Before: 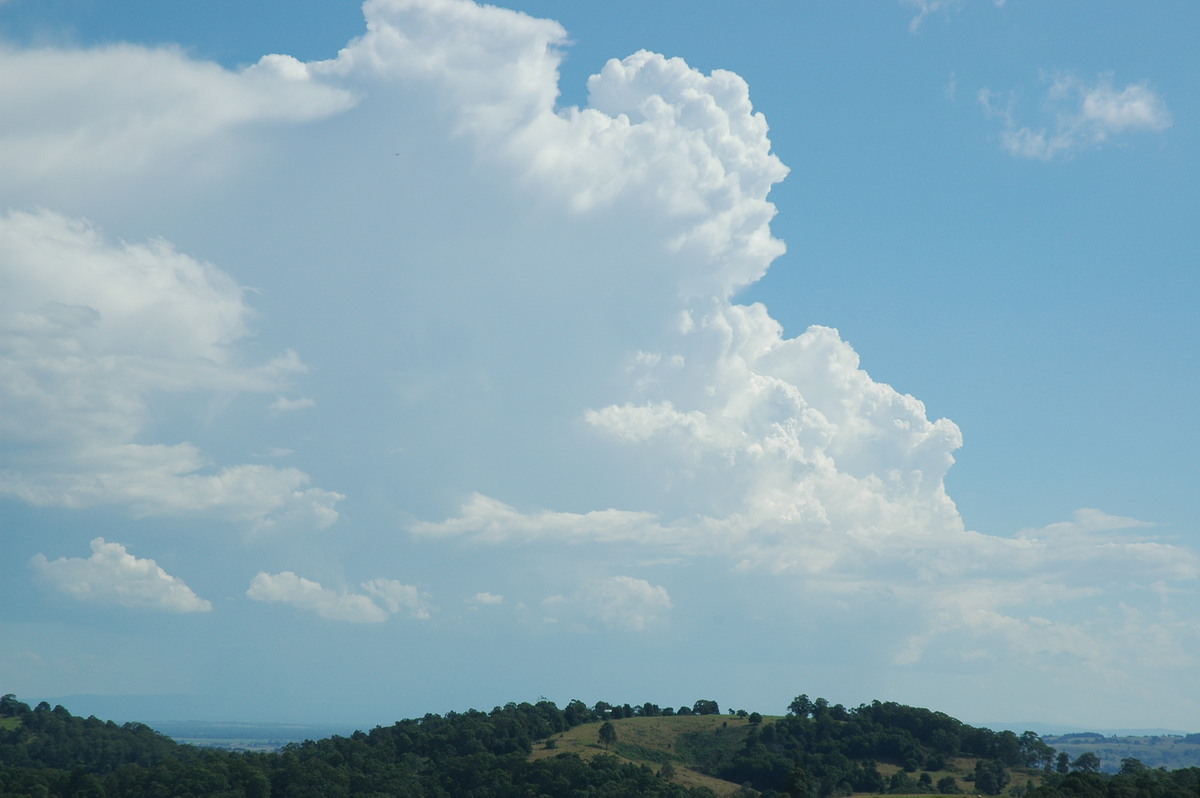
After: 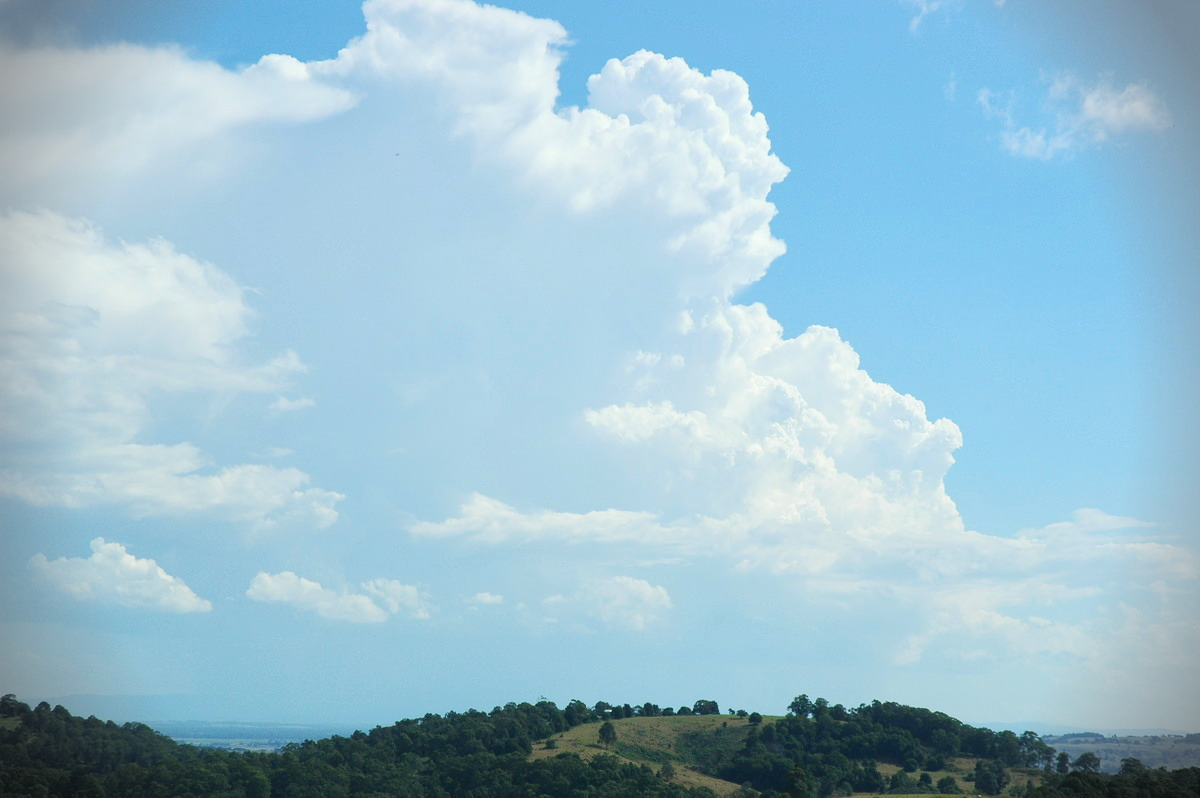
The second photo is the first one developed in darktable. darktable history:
vignetting: fall-off start 88.22%, fall-off radius 25.33%
contrast brightness saturation: contrast 0.202, brightness 0.169, saturation 0.216
local contrast: mode bilateral grid, contrast 20, coarseness 51, detail 119%, midtone range 0.2
